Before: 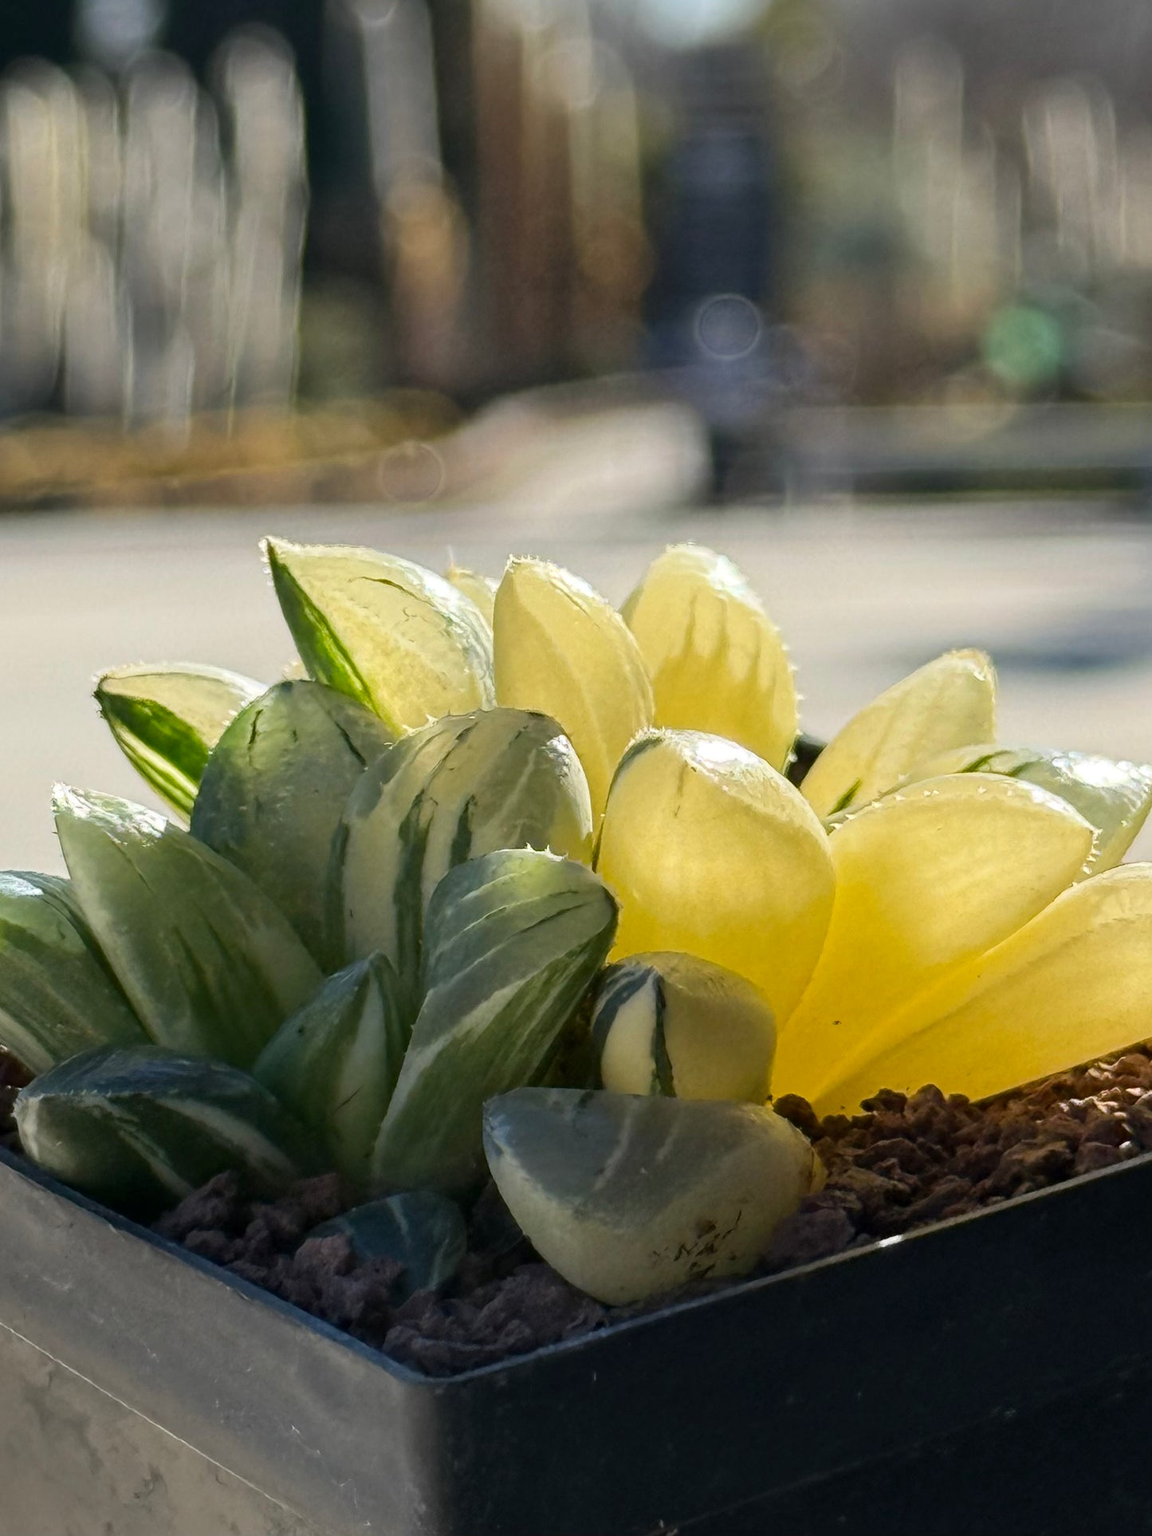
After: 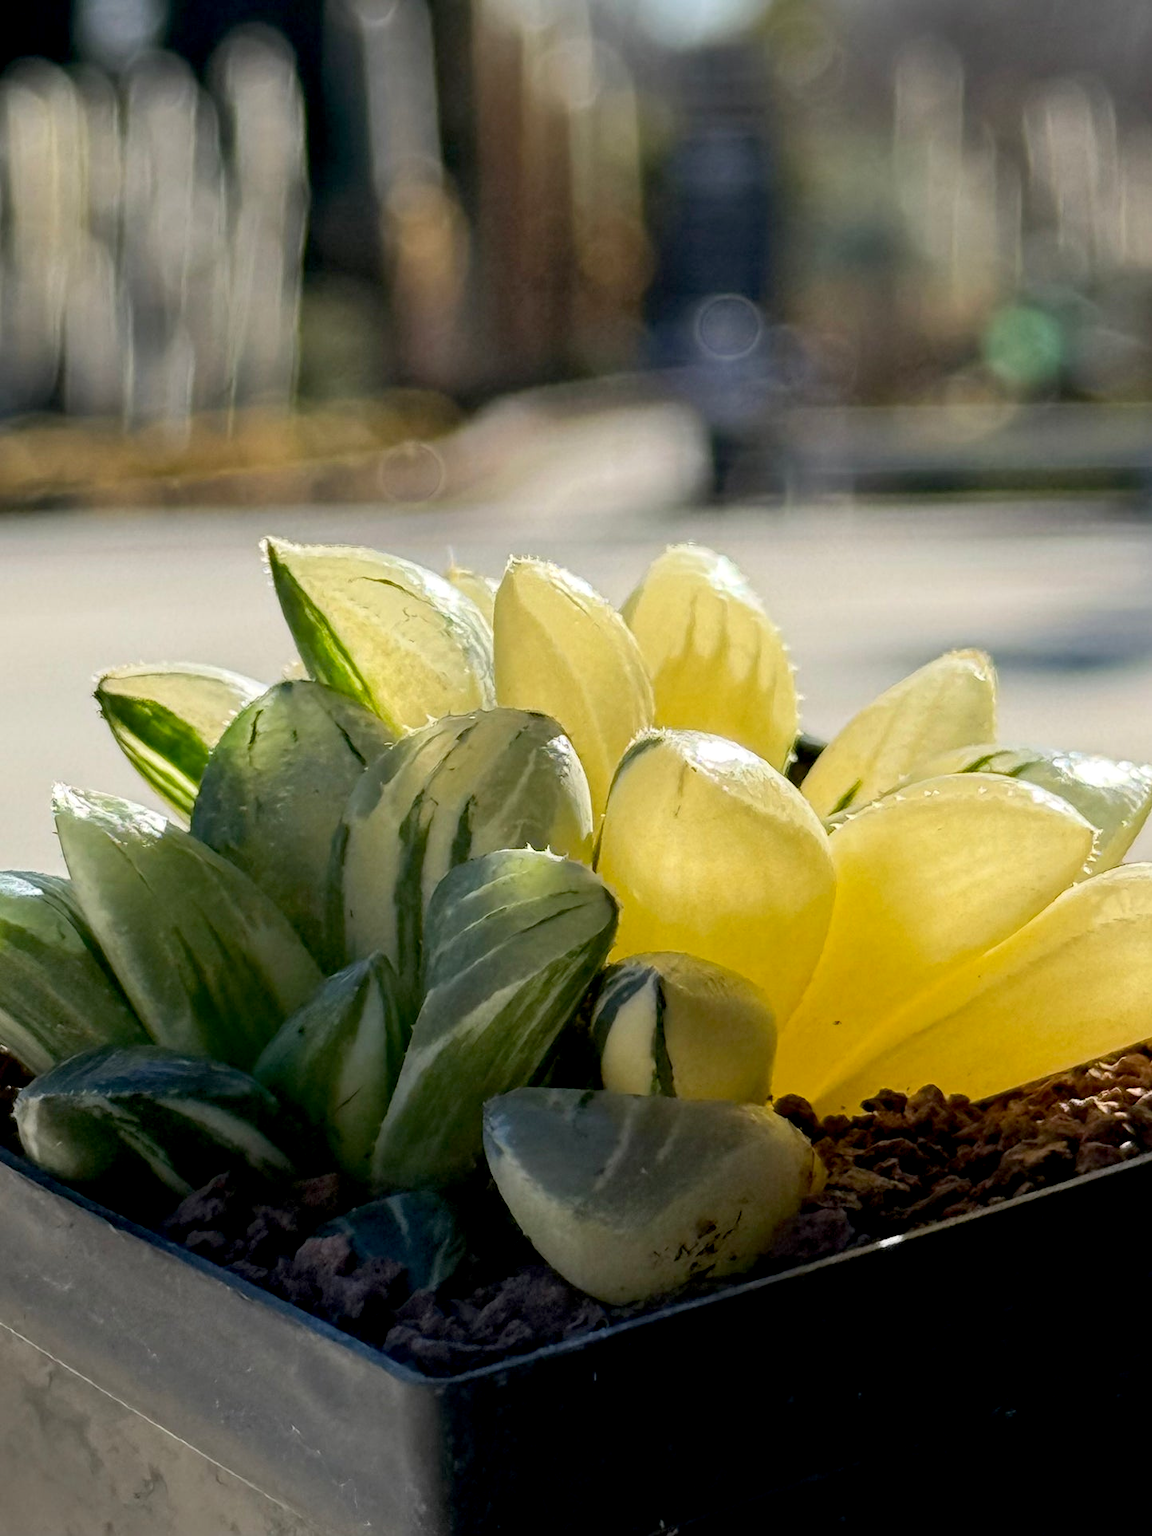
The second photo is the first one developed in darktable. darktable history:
exposure: black level correction 0.01, exposure 0.017 EV, compensate exposure bias true, compensate highlight preservation false
tone equalizer: edges refinement/feathering 500, mask exposure compensation -1.57 EV, preserve details no
